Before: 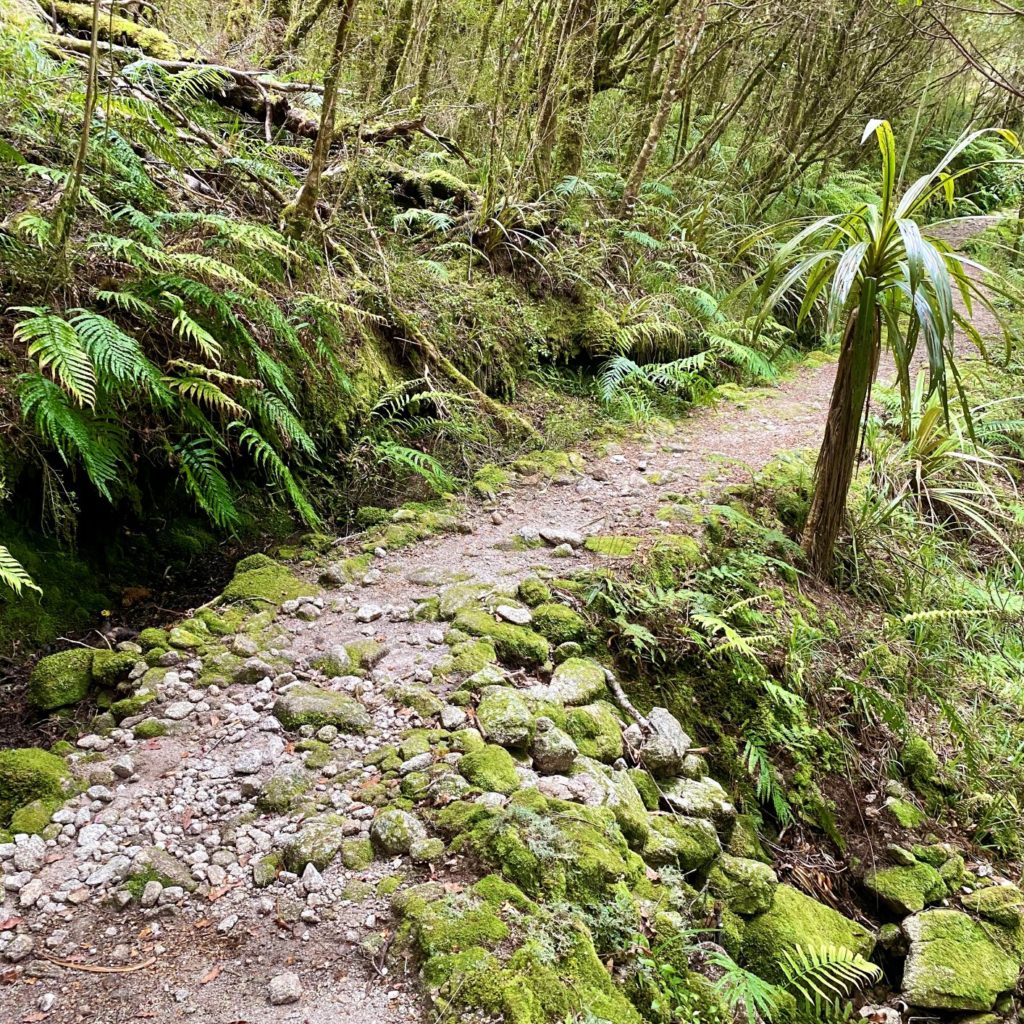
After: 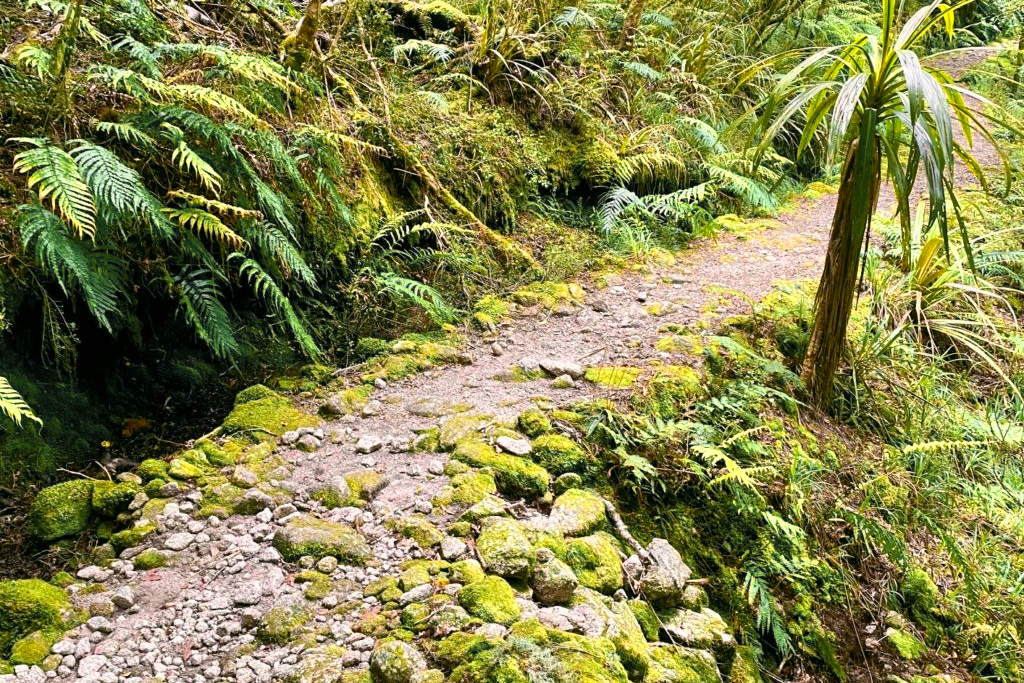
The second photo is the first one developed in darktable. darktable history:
color correction: highlights a* 4.46, highlights b* 4.96, shadows a* -7.19, shadows b* 4.63
color zones: curves: ch0 [(0.257, 0.558) (0.75, 0.565)]; ch1 [(0.004, 0.857) (0.14, 0.416) (0.257, 0.695) (0.442, 0.032) (0.736, 0.266) (0.891, 0.741)]; ch2 [(0, 0.623) (0.112, 0.436) (0.271, 0.474) (0.516, 0.64) (0.743, 0.286)]
crop: top 16.53%, bottom 16.75%
